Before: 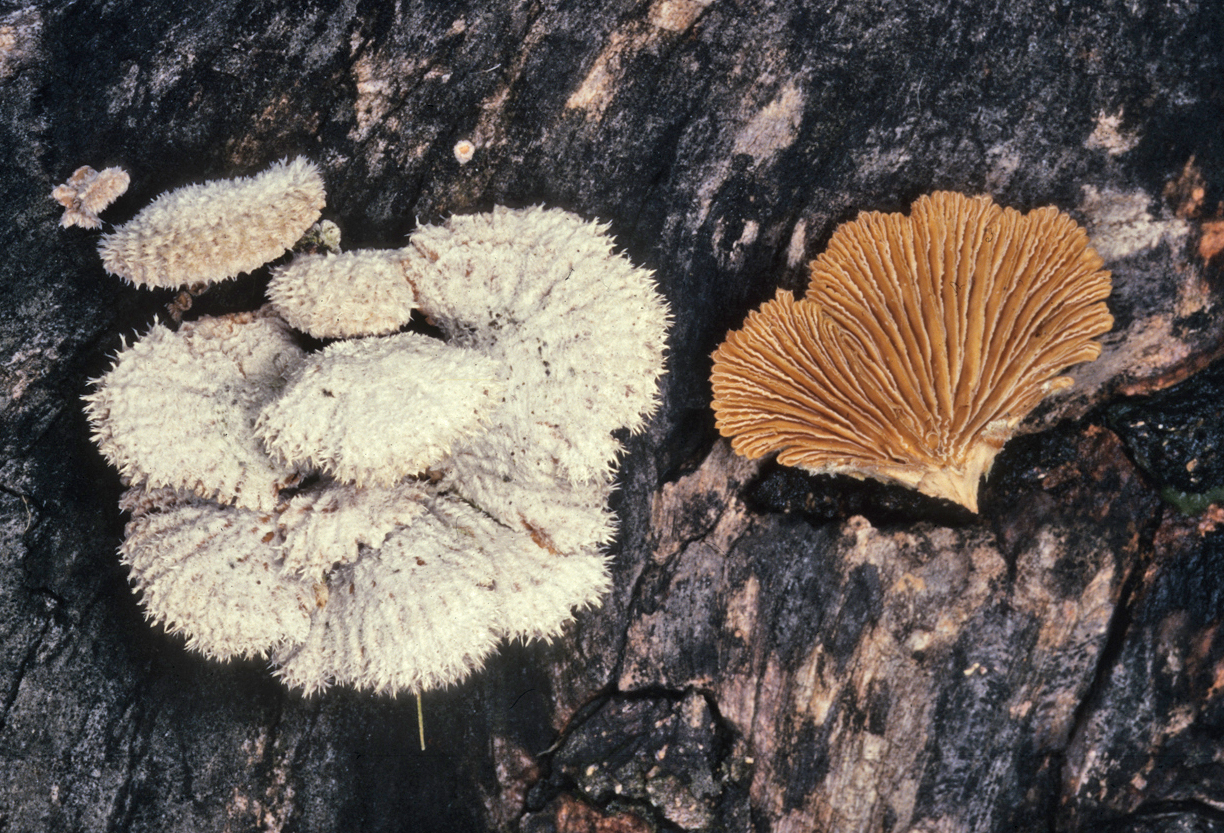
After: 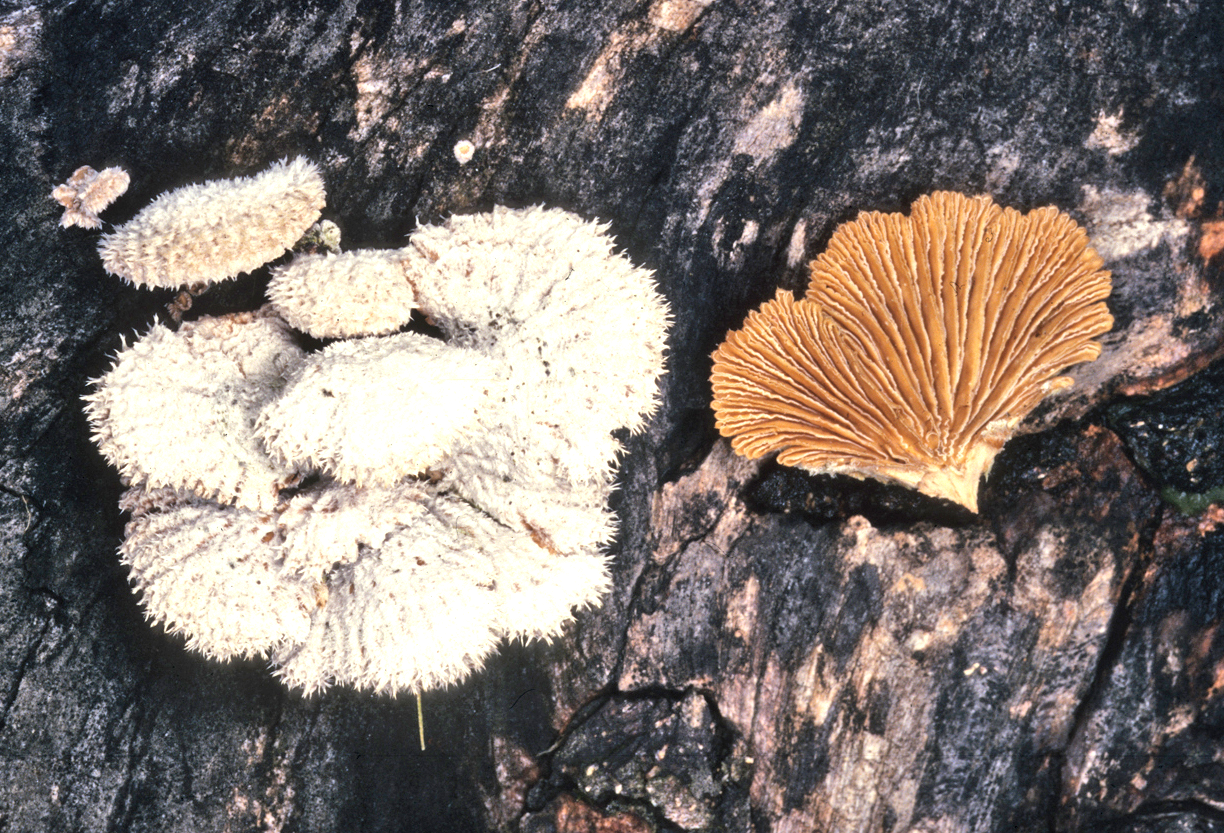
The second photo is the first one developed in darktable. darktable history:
exposure: black level correction 0, exposure 0.699 EV, compensate exposure bias true, compensate highlight preservation false
